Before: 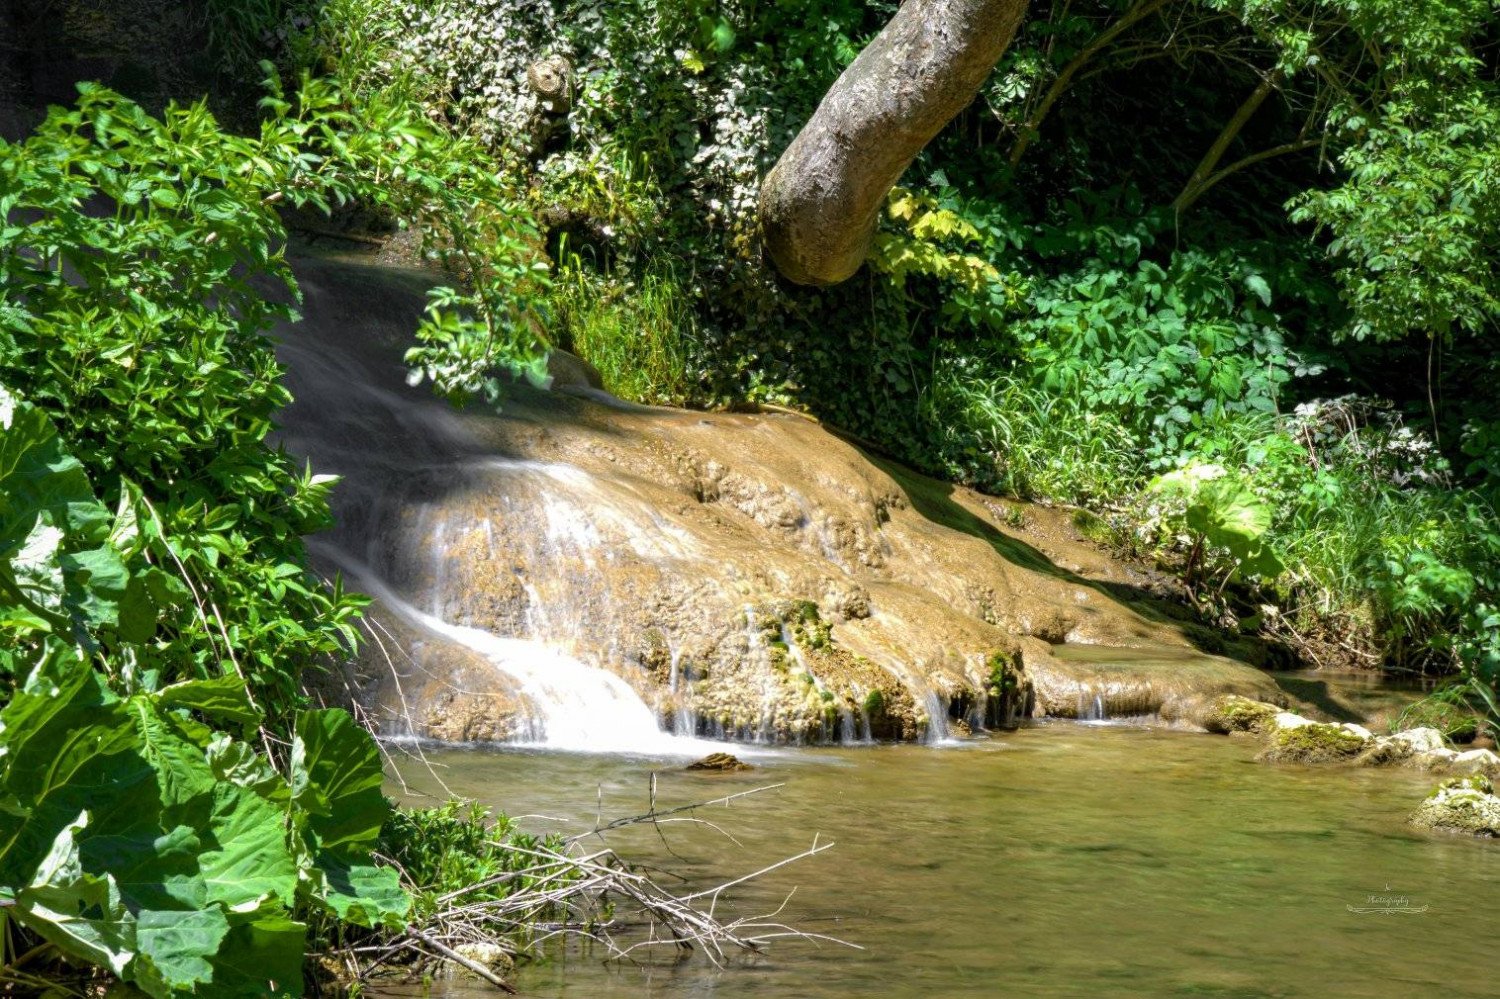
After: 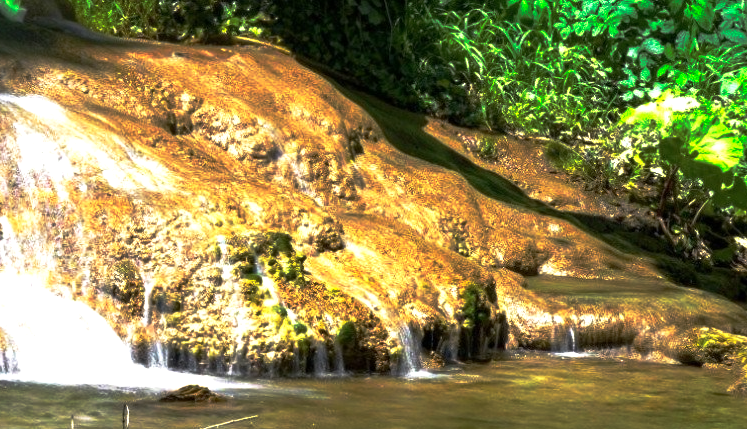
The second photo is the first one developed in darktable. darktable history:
exposure: exposure 0.43 EV, compensate highlight preservation false
crop: left 35.192%, top 36.926%, right 14.962%, bottom 20.082%
base curve: curves: ch0 [(0, 0) (0.564, 0.291) (0.802, 0.731) (1, 1)], preserve colors none
